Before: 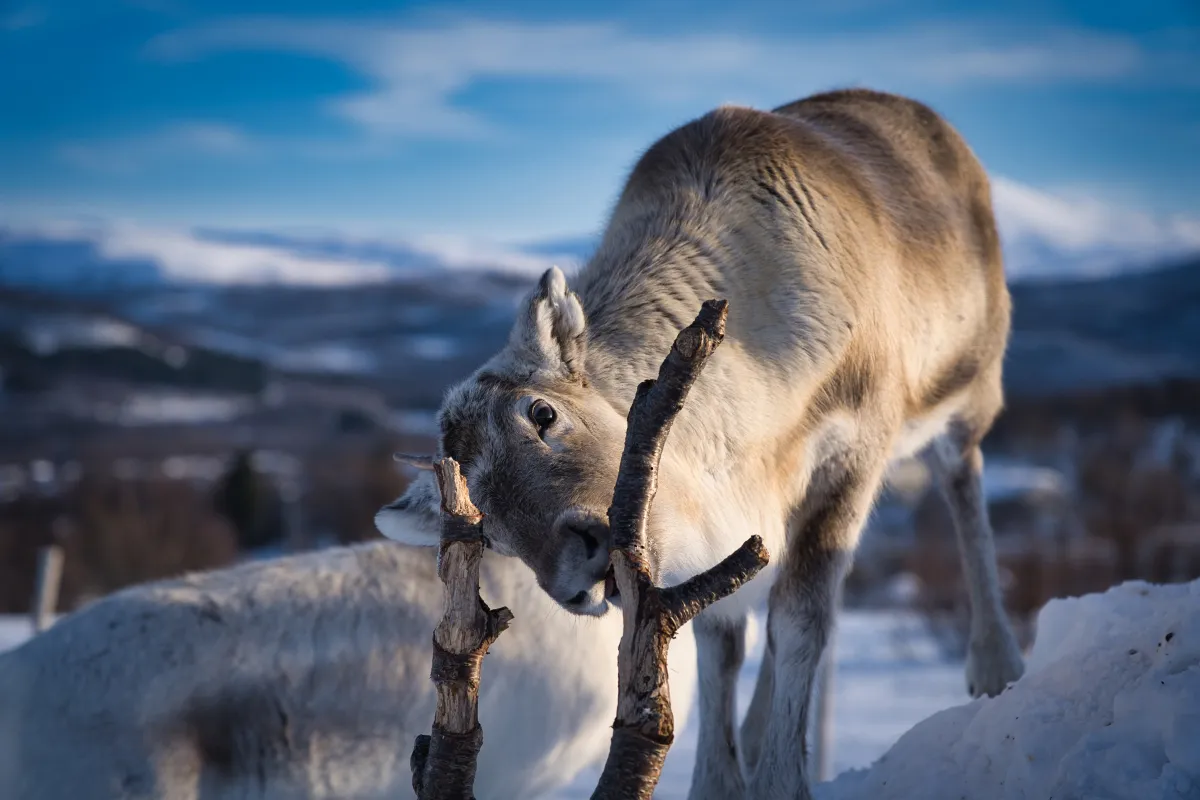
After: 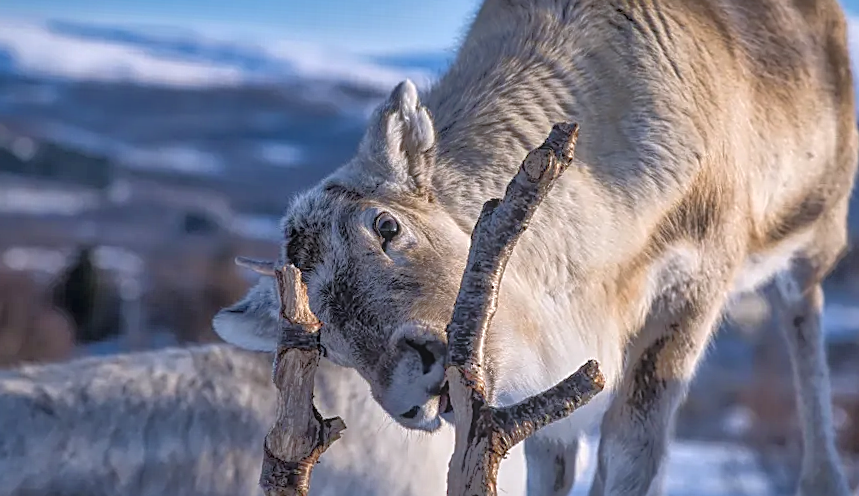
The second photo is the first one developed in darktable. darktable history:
crop and rotate: angle -3.37°, left 9.79%, top 20.73%, right 12.42%, bottom 11.82%
tone equalizer: -8 EV -0.528 EV, -7 EV -0.319 EV, -6 EV -0.083 EV, -5 EV 0.413 EV, -4 EV 0.985 EV, -3 EV 0.791 EV, -2 EV -0.01 EV, -1 EV 0.14 EV, +0 EV -0.012 EV, smoothing 1
sharpen: on, module defaults
local contrast: highlights 66%, shadows 33%, detail 166%, midtone range 0.2
color calibration: illuminant as shot in camera, x 0.358, y 0.373, temperature 4628.91 K
